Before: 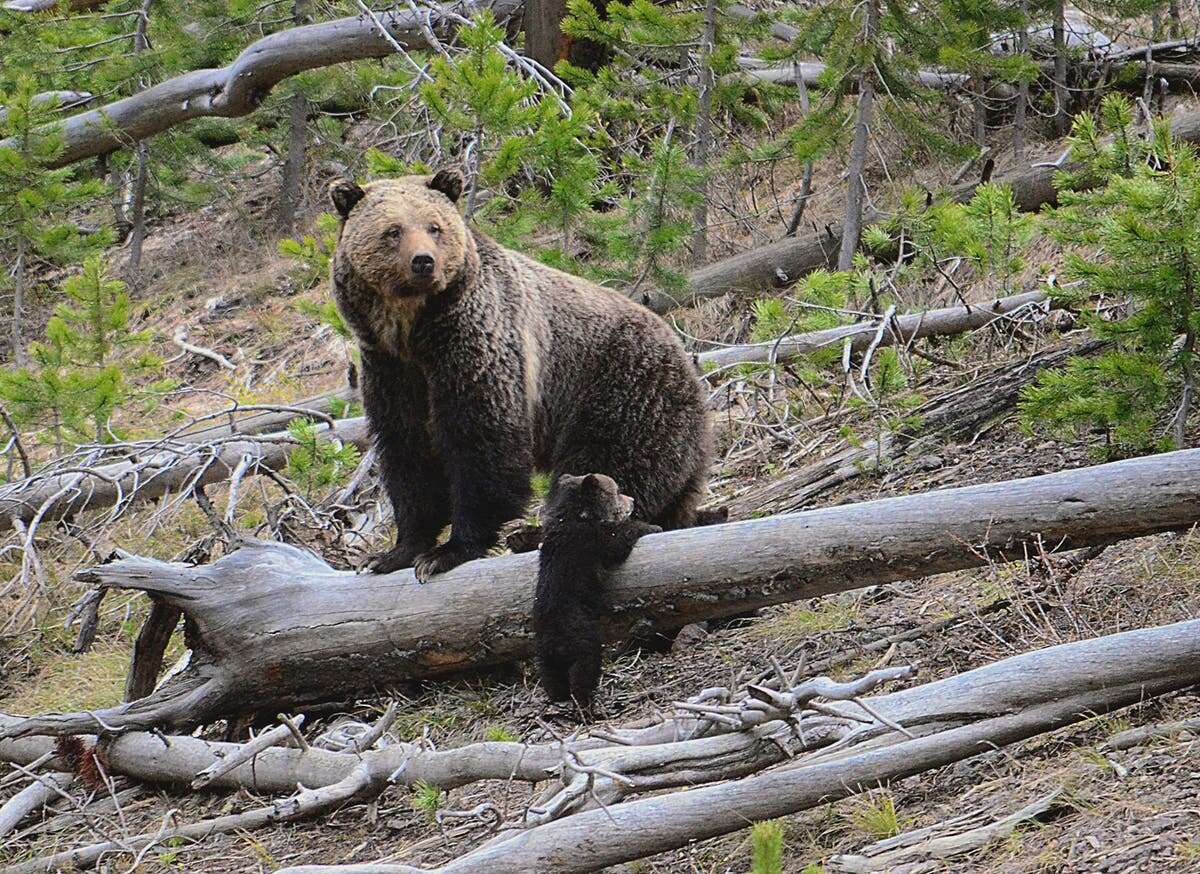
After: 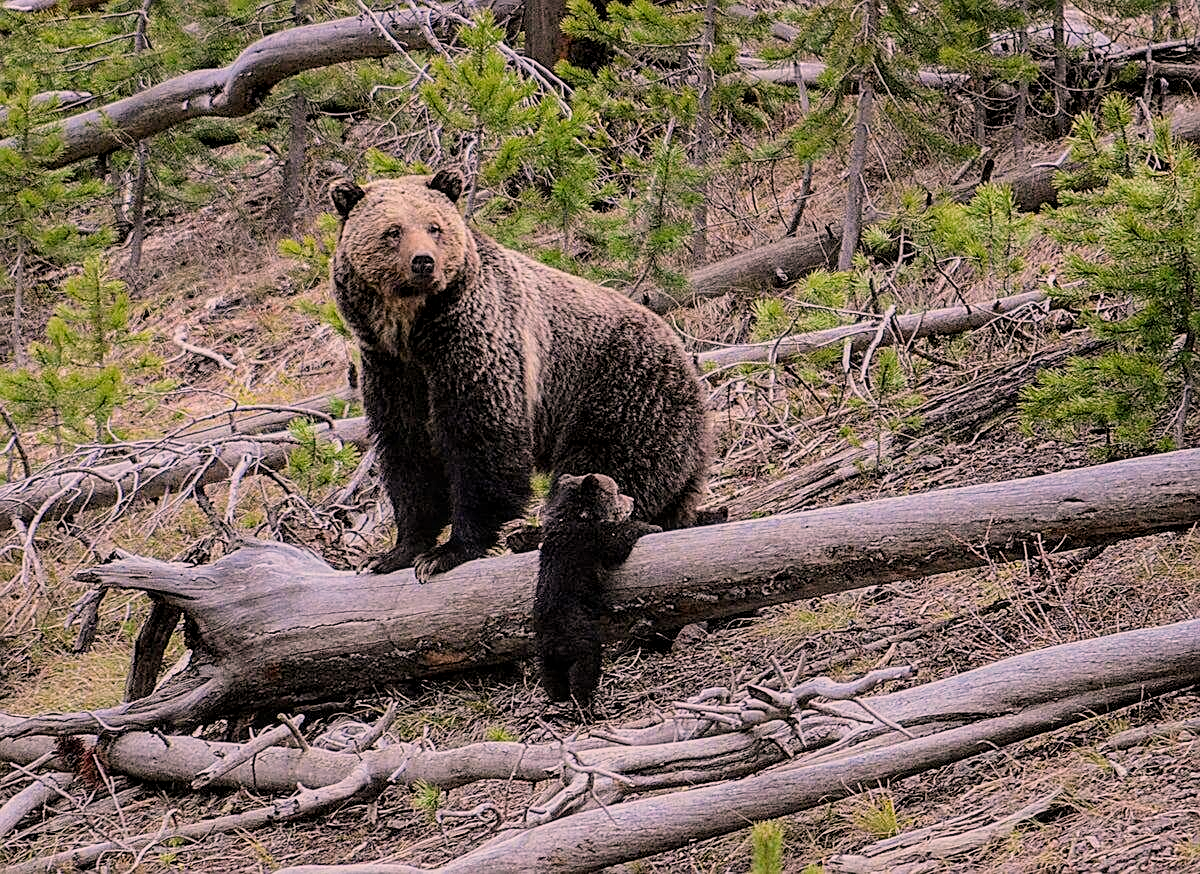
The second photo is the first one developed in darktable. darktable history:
color correction: highlights a* 14.52, highlights b* 4.84
local contrast: detail 130%
filmic rgb: hardness 4.17
sharpen: on, module defaults
